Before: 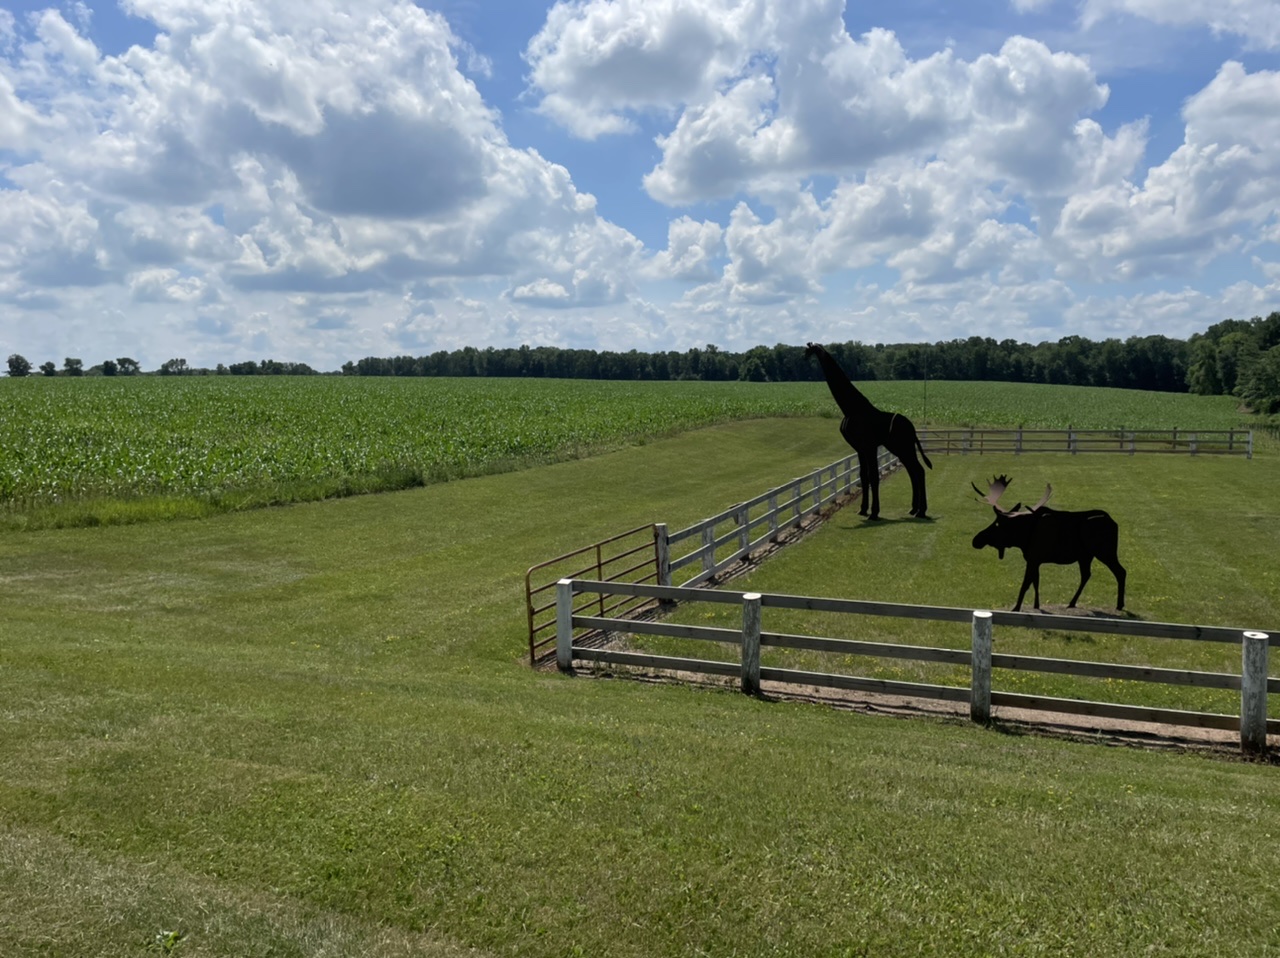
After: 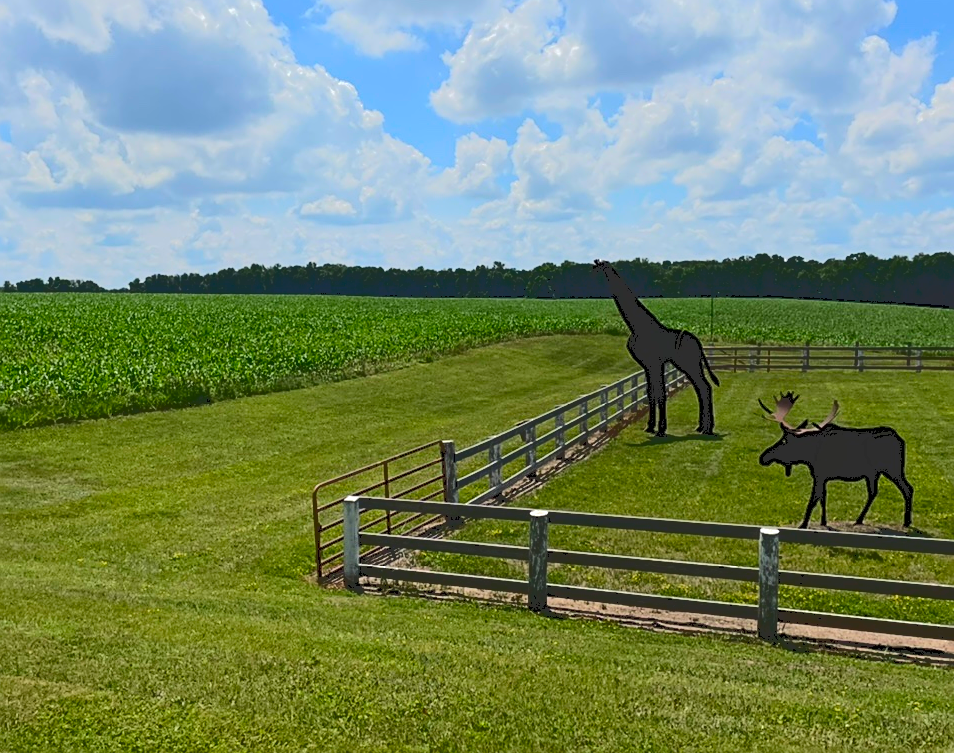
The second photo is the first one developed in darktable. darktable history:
contrast brightness saturation: brightness -0.015, saturation 0.37
sharpen: on, module defaults
tone curve: curves: ch0 [(0, 0) (0.003, 0.185) (0.011, 0.185) (0.025, 0.187) (0.044, 0.185) (0.069, 0.185) (0.1, 0.18) (0.136, 0.18) (0.177, 0.179) (0.224, 0.202) (0.277, 0.252) (0.335, 0.343) (0.399, 0.452) (0.468, 0.553) (0.543, 0.643) (0.623, 0.717) (0.709, 0.778) (0.801, 0.82) (0.898, 0.856) (1, 1)], color space Lab, independent channels, preserve colors none
crop: left 16.697%, top 8.737%, right 8.701%, bottom 12.595%
